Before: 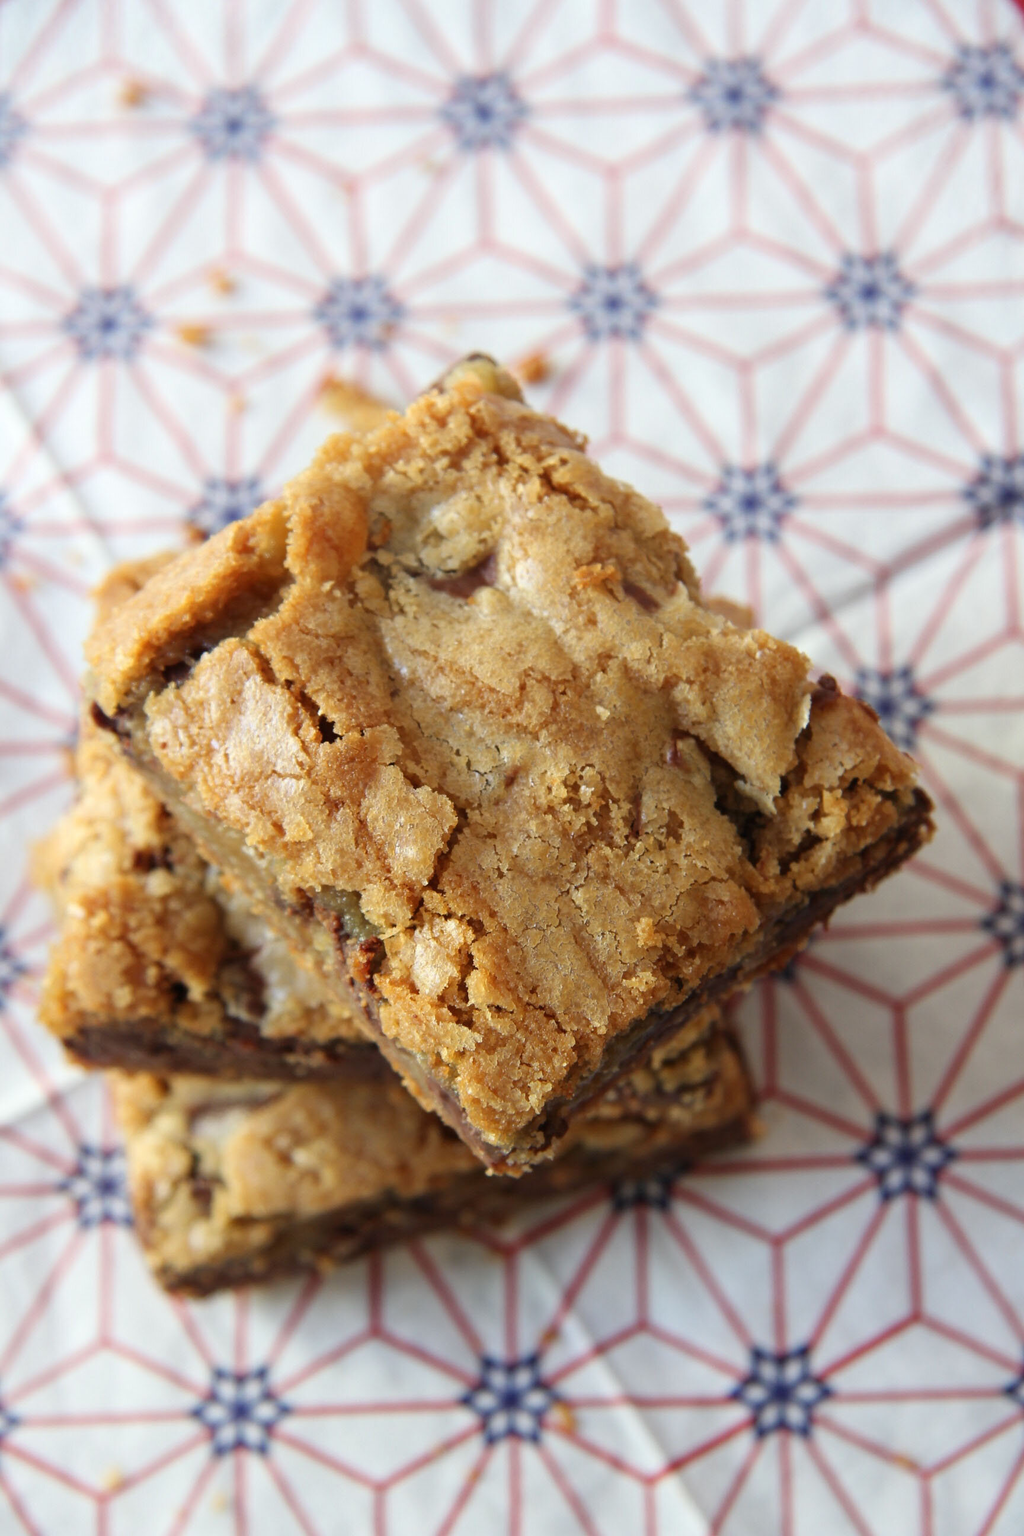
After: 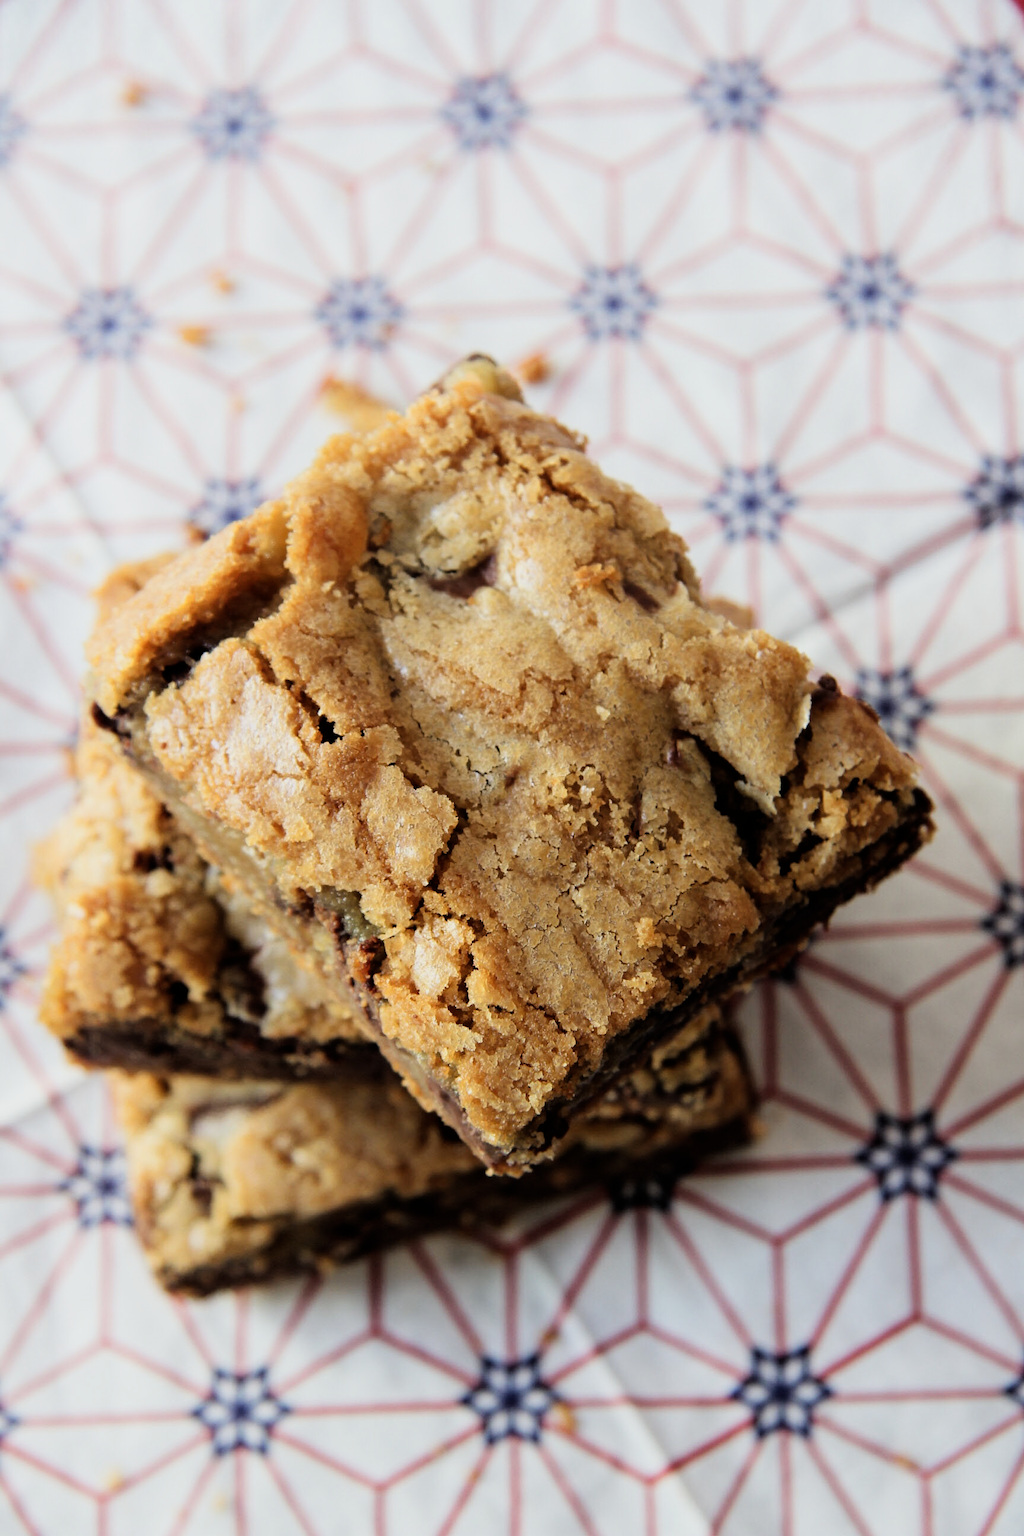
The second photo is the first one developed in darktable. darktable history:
filmic rgb: black relative exposure -5.07 EV, white relative exposure 3.52 EV, threshold 5.98 EV, hardness 3.18, contrast 1.387, highlights saturation mix -48.54%, iterations of high-quality reconstruction 0, enable highlight reconstruction true
